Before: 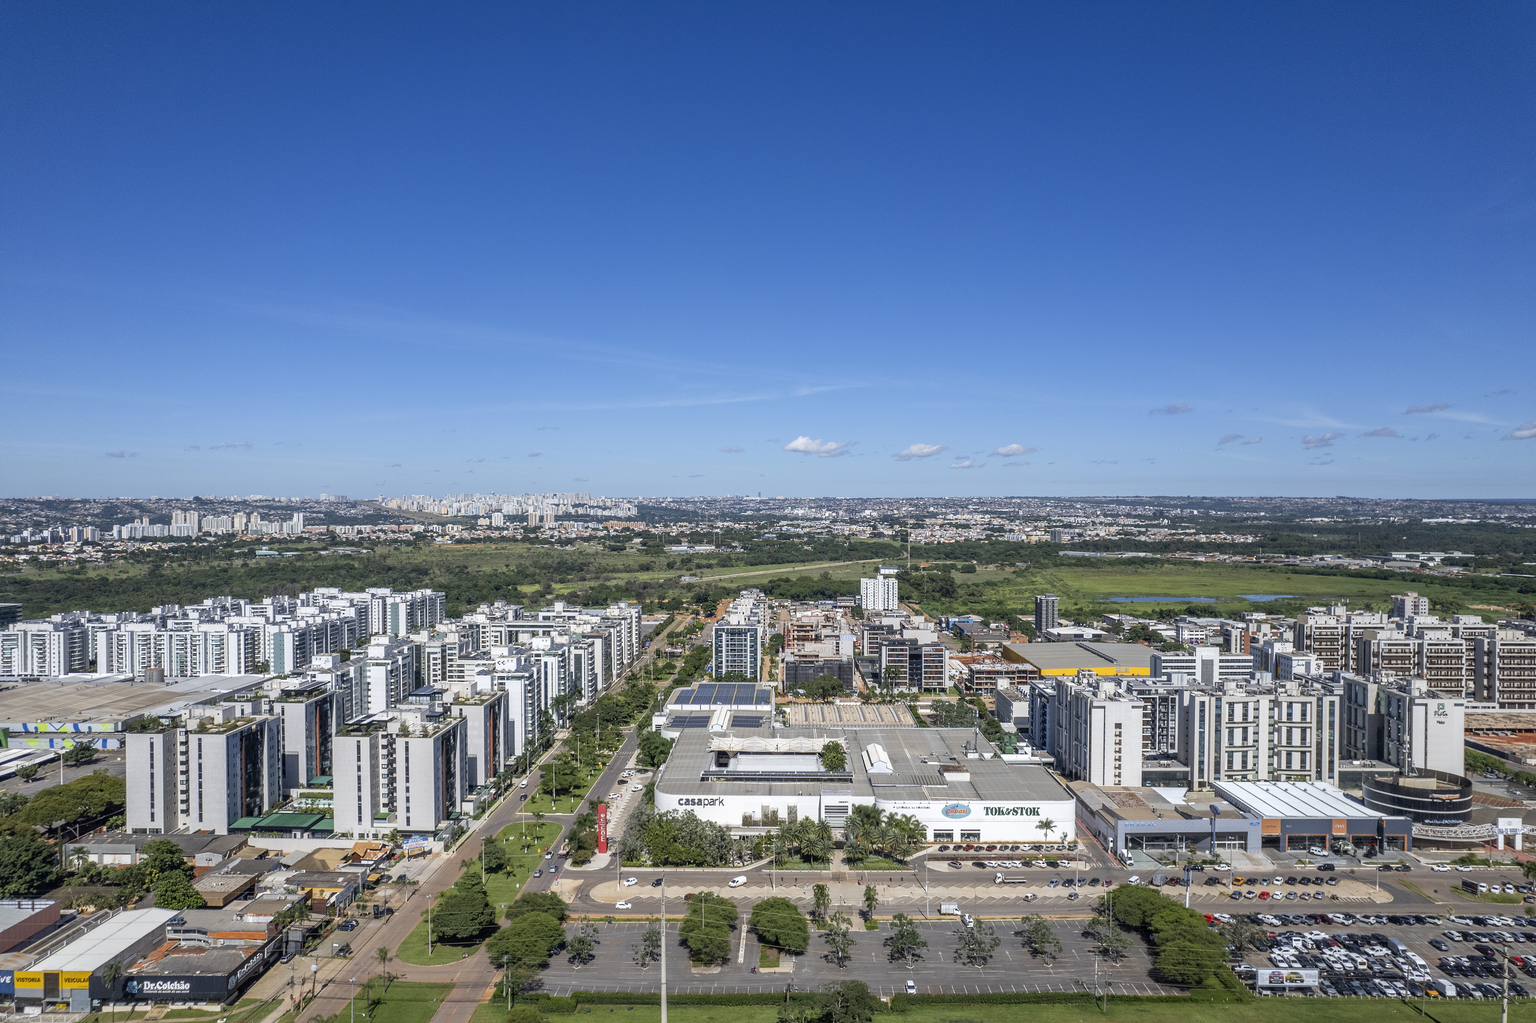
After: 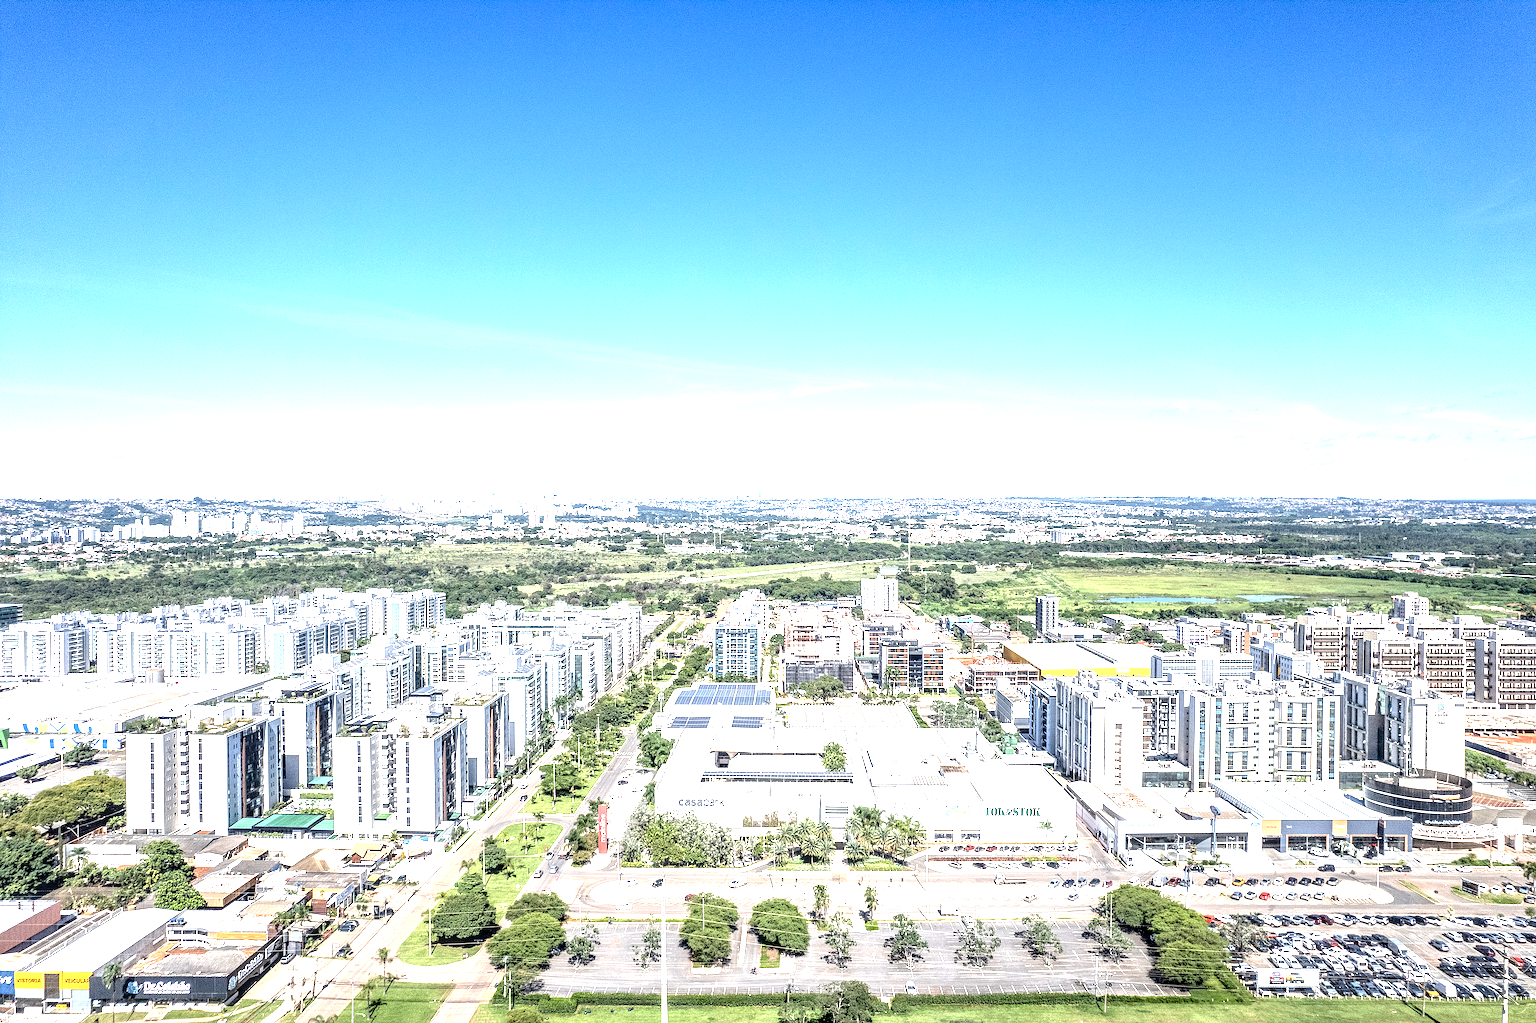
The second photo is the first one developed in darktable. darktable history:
contrast brightness saturation: contrast 0.114, saturation -0.165
local contrast: highlights 29%, detail 150%
sharpen: on, module defaults
exposure: black level correction 0.001, exposure 1.734 EV, compensate exposure bias true, compensate highlight preservation false
